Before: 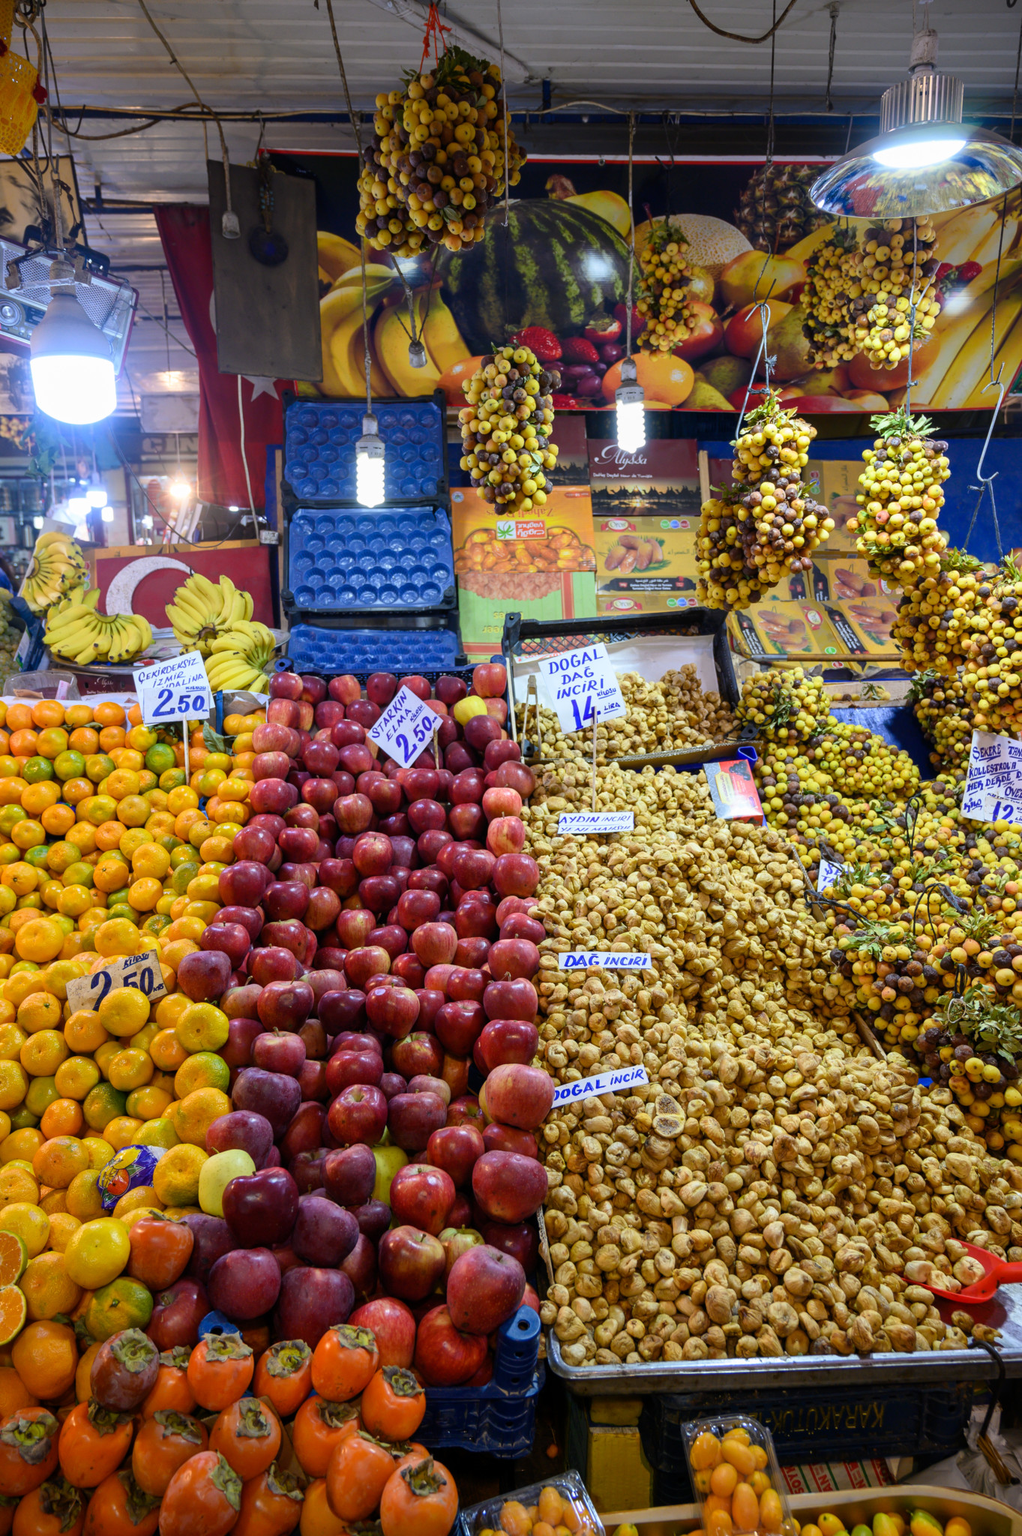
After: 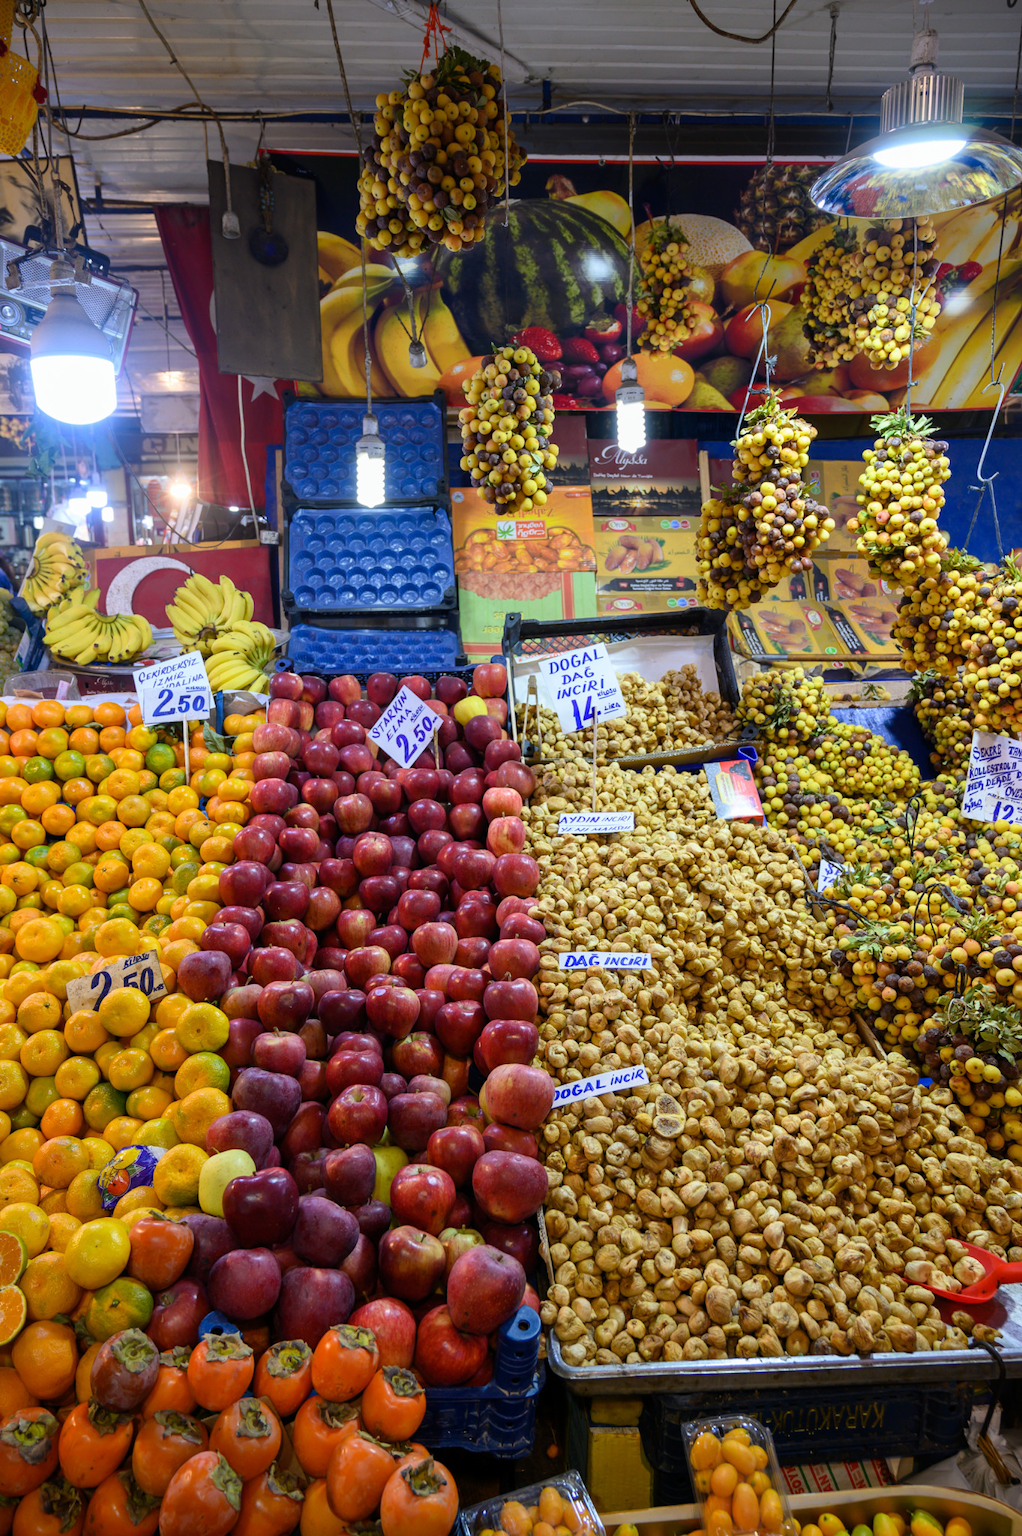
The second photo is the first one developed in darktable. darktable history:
color correction: highlights a* -0.212, highlights b* -0.119
